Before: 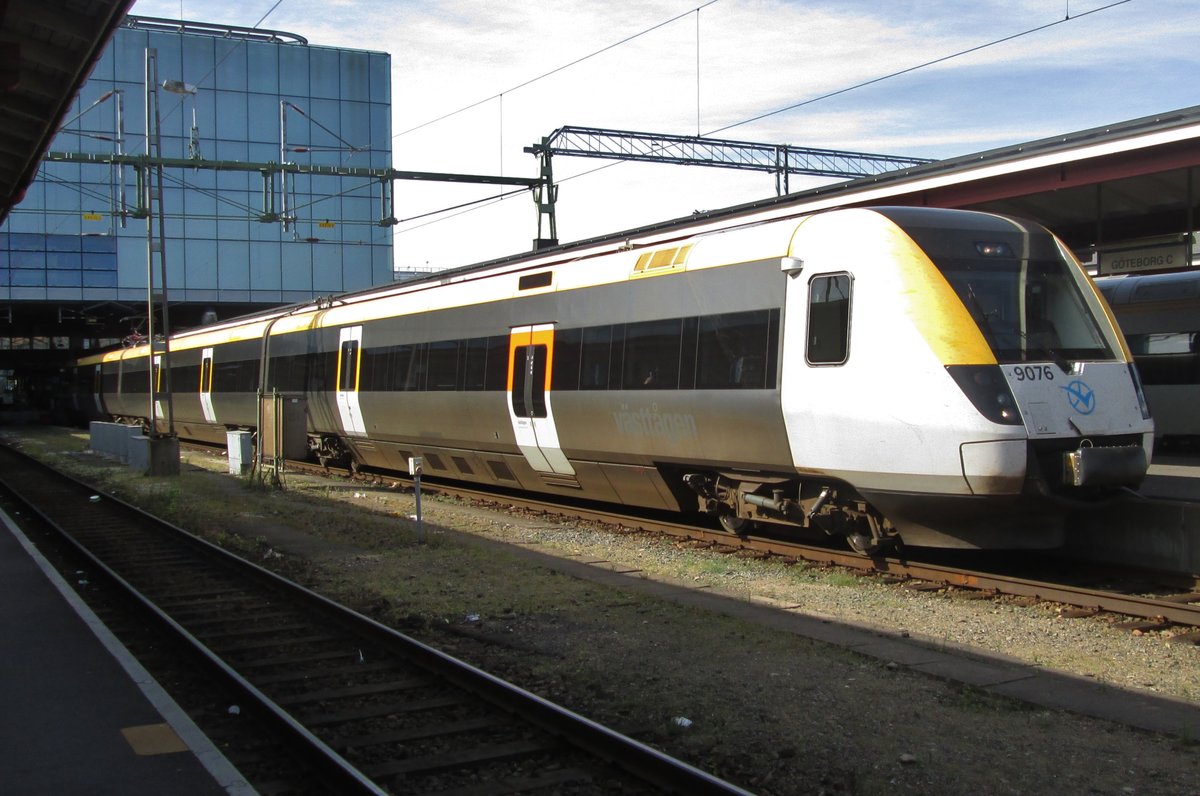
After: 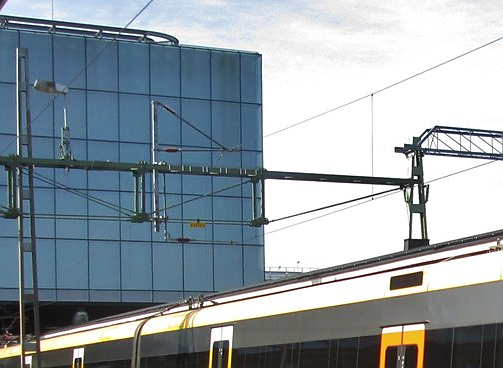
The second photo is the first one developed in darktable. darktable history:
sharpen: radius 0.969, amount 0.604
crop and rotate: left 10.817%, top 0.062%, right 47.194%, bottom 53.626%
